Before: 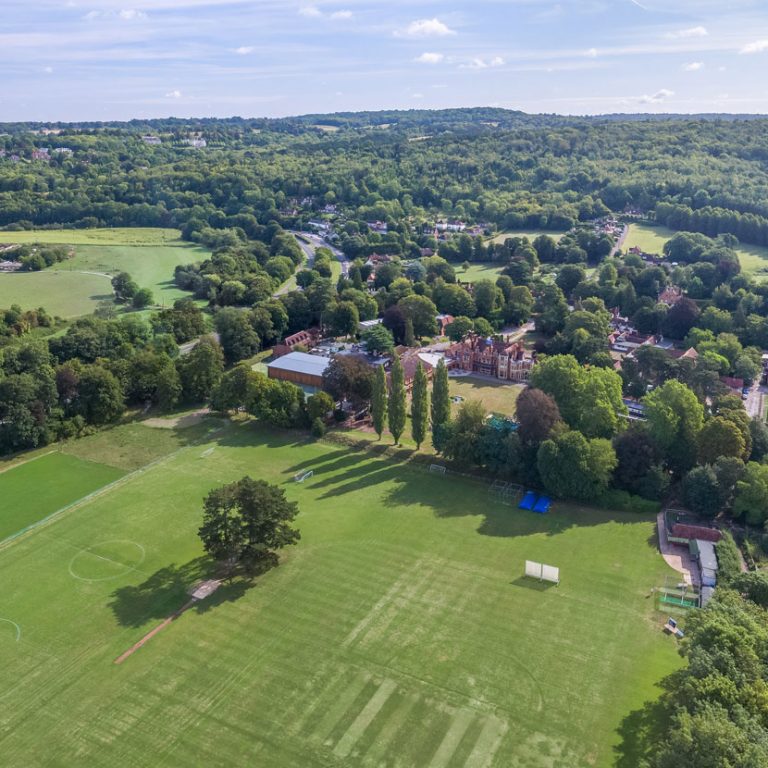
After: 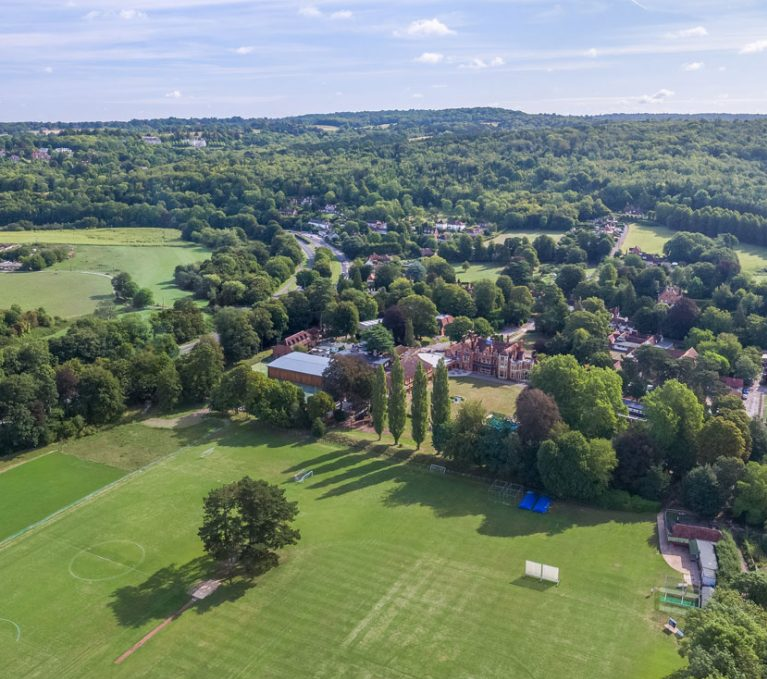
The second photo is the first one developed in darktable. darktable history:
crop and rotate: top 0%, bottom 11.493%
